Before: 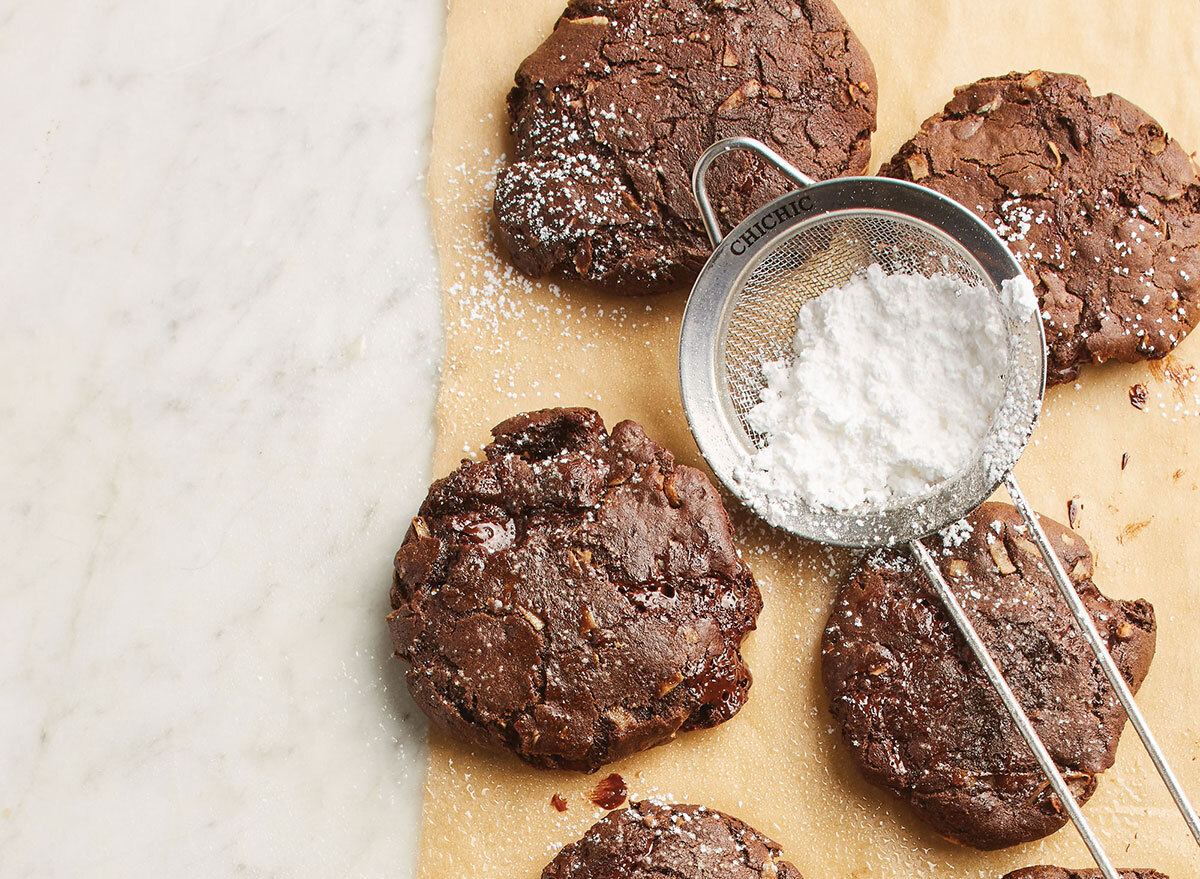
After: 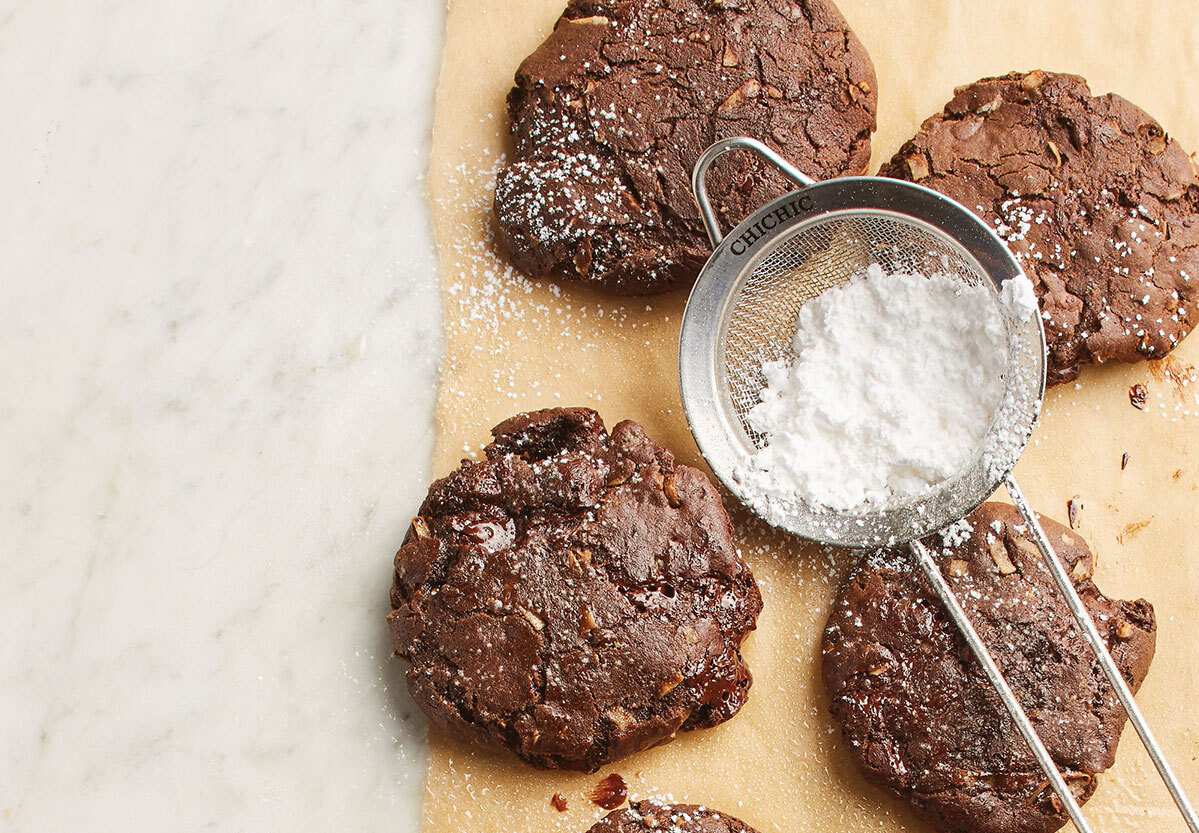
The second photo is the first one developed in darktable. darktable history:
crop and rotate: top 0.009%, bottom 5.127%
